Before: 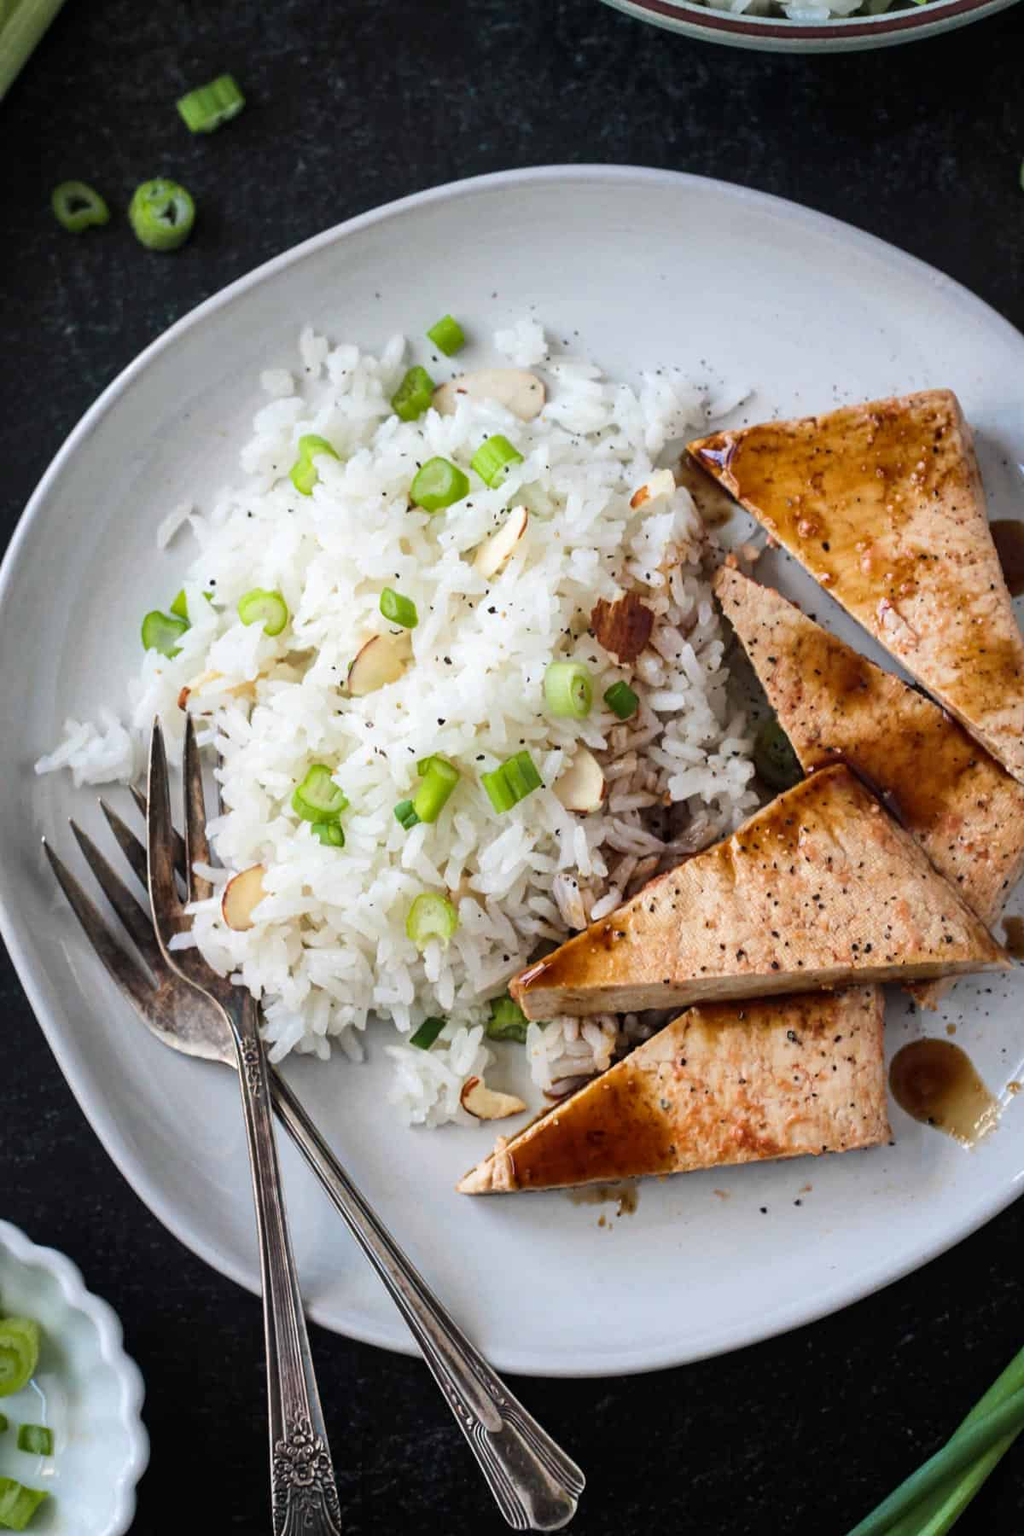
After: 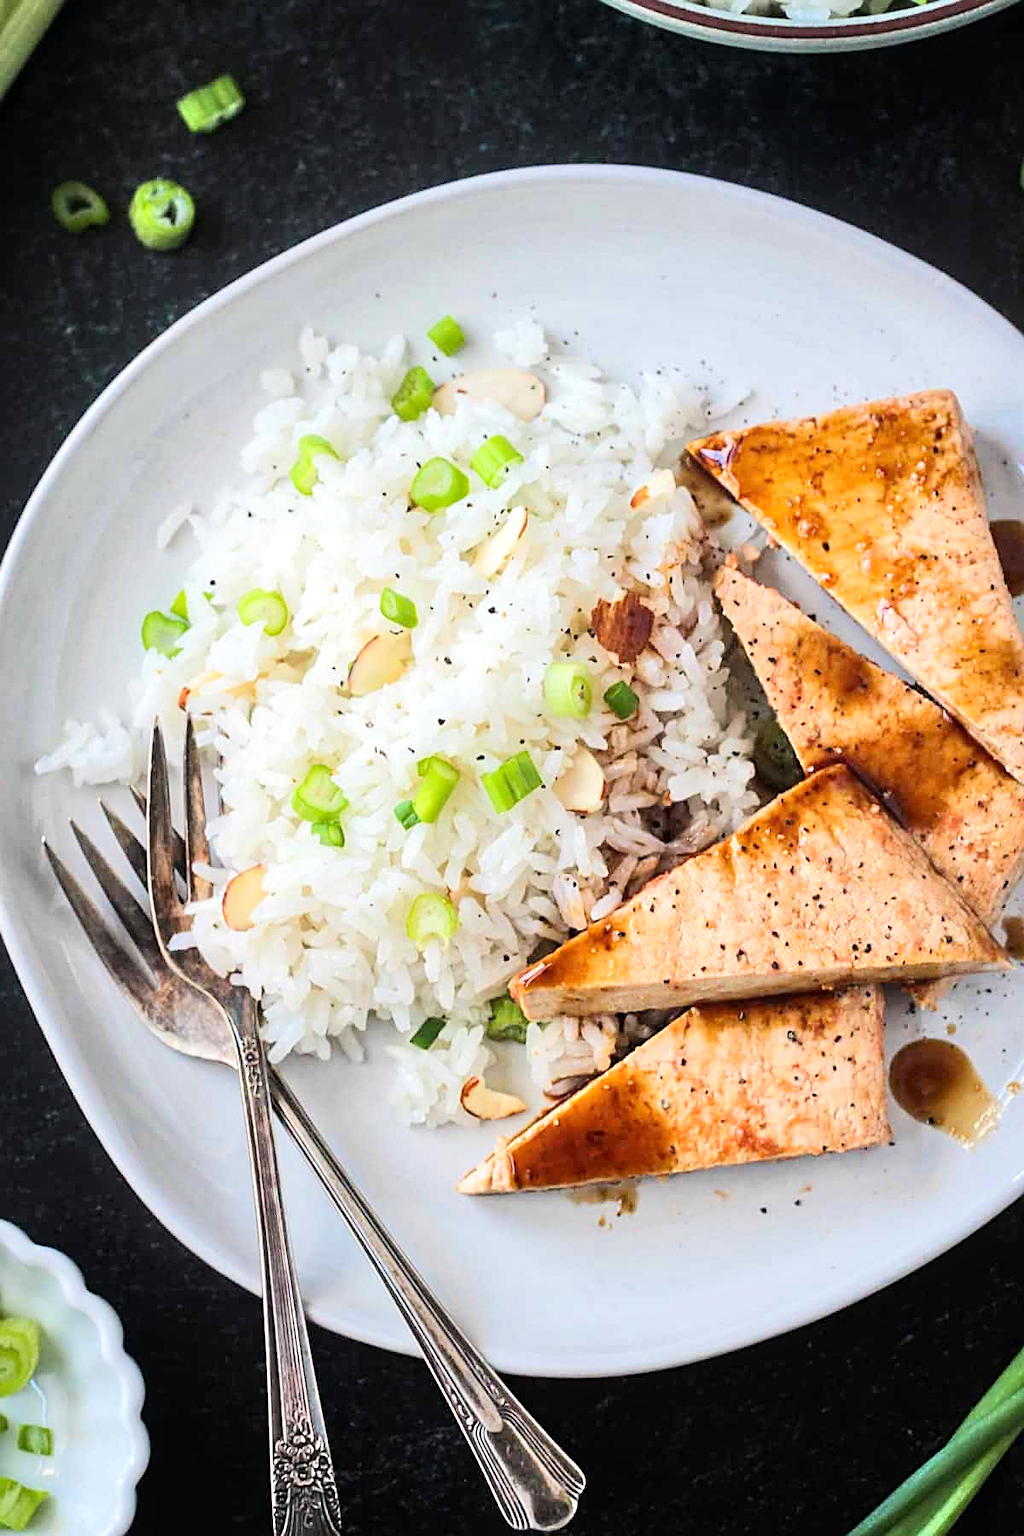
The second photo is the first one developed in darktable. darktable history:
tone equalizer: -7 EV 0.146 EV, -6 EV 0.59 EV, -5 EV 1.19 EV, -4 EV 1.35 EV, -3 EV 1.14 EV, -2 EV 0.6 EV, -1 EV 0.151 EV, edges refinement/feathering 500, mask exposure compensation -1.57 EV, preserve details guided filter
sharpen: on, module defaults
